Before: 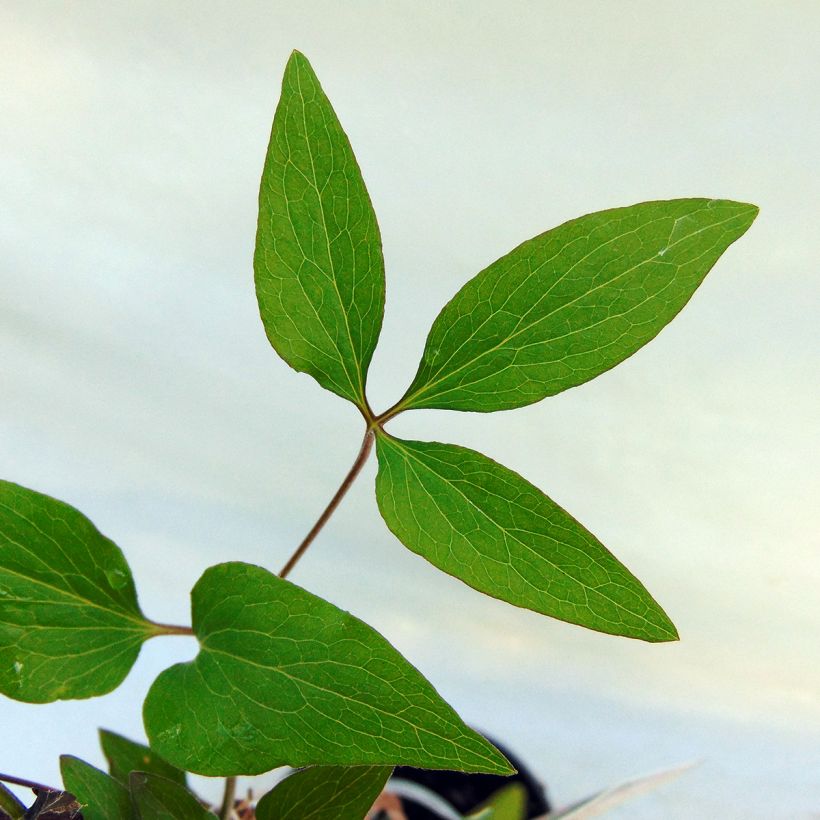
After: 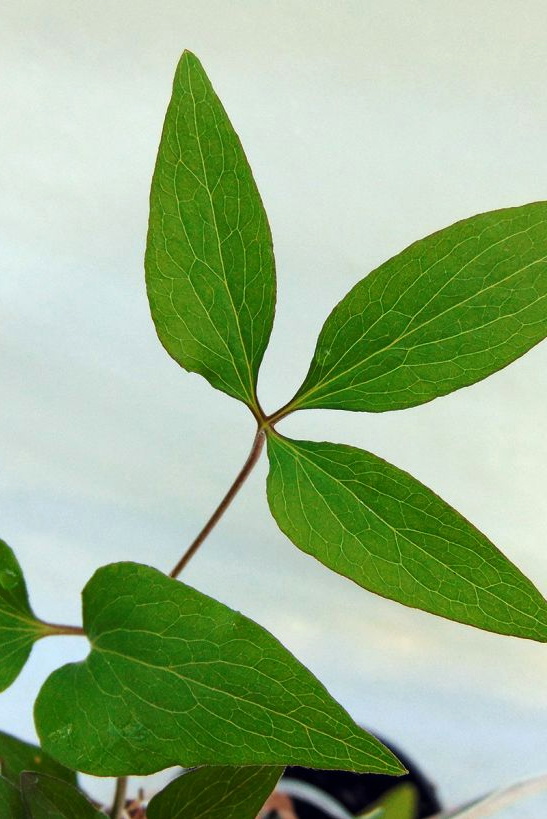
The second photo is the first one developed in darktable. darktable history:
crop and rotate: left 13.385%, right 19.888%
base curve: curves: ch0 [(0, 0) (0.303, 0.277) (1, 1)], preserve colors none
